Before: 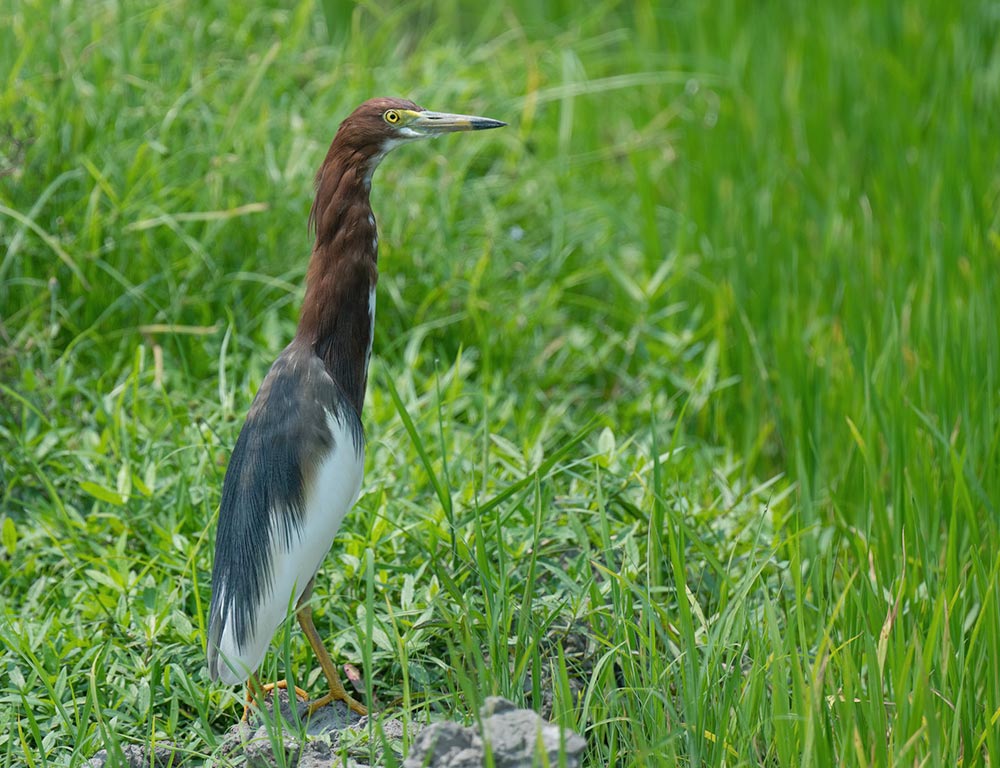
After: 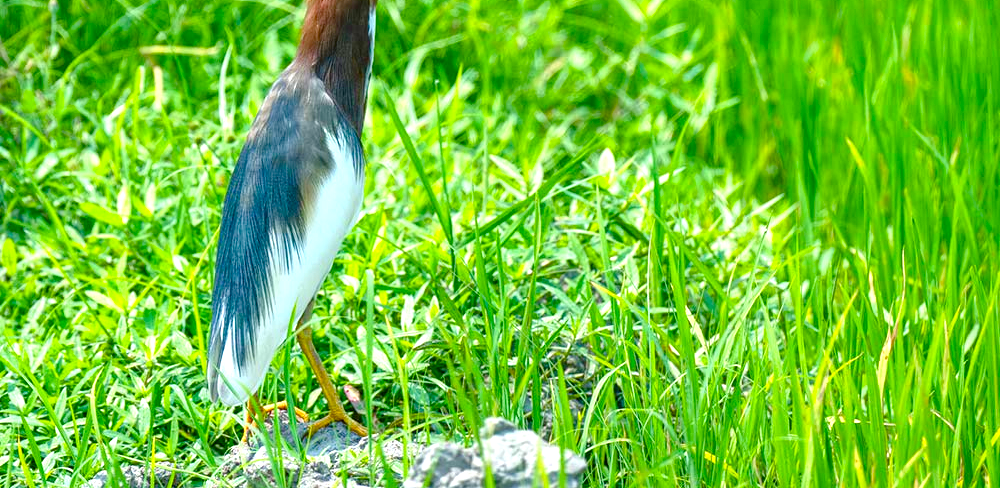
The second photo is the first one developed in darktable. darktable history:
color balance rgb: linear chroma grading › global chroma 14.718%, perceptual saturation grading › global saturation 20%, perceptual saturation grading › highlights -25.474%, perceptual saturation grading › shadows 50.456%, global vibrance 20%
crop and rotate: top 36.421%
color correction: highlights b* 0.027, saturation 1.12
exposure: black level correction 0, exposure 1.123 EV, compensate highlight preservation false
local contrast: on, module defaults
